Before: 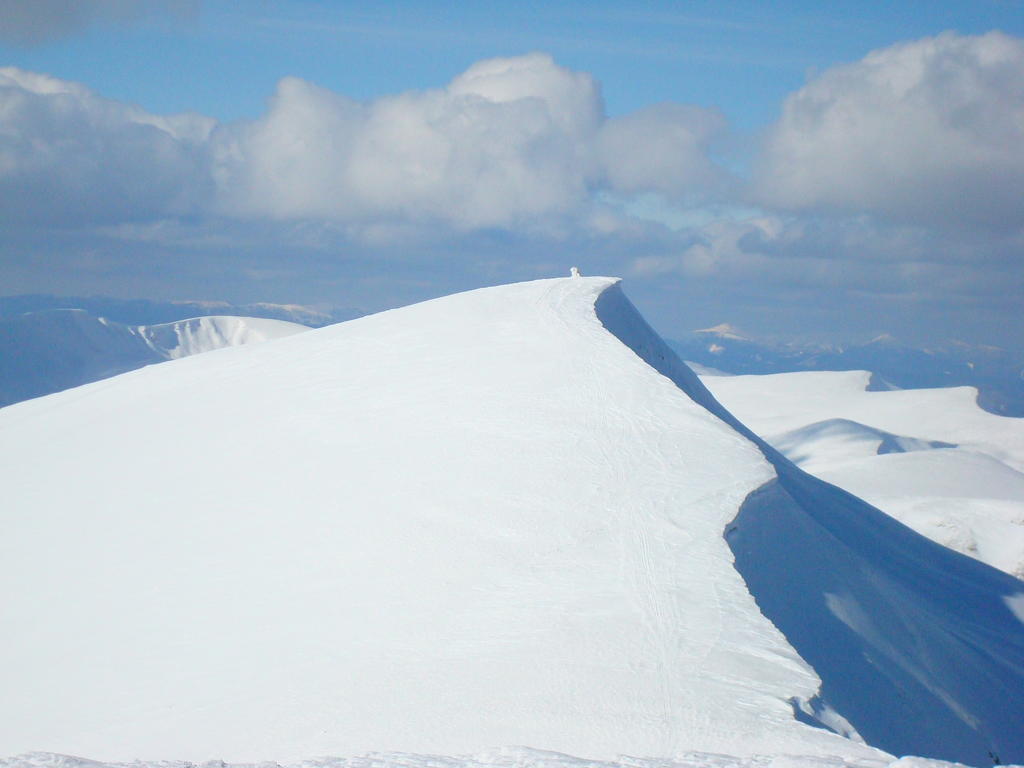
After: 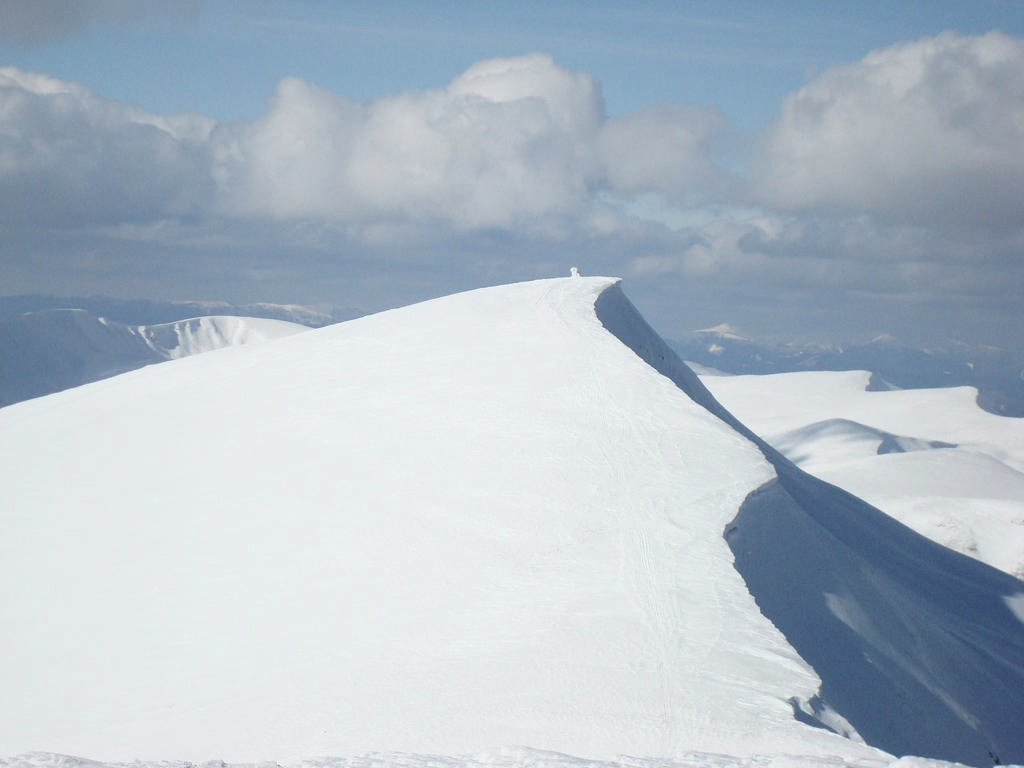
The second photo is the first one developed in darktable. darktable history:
vibrance: on, module defaults
contrast brightness saturation: contrast 0.1, saturation -0.36
